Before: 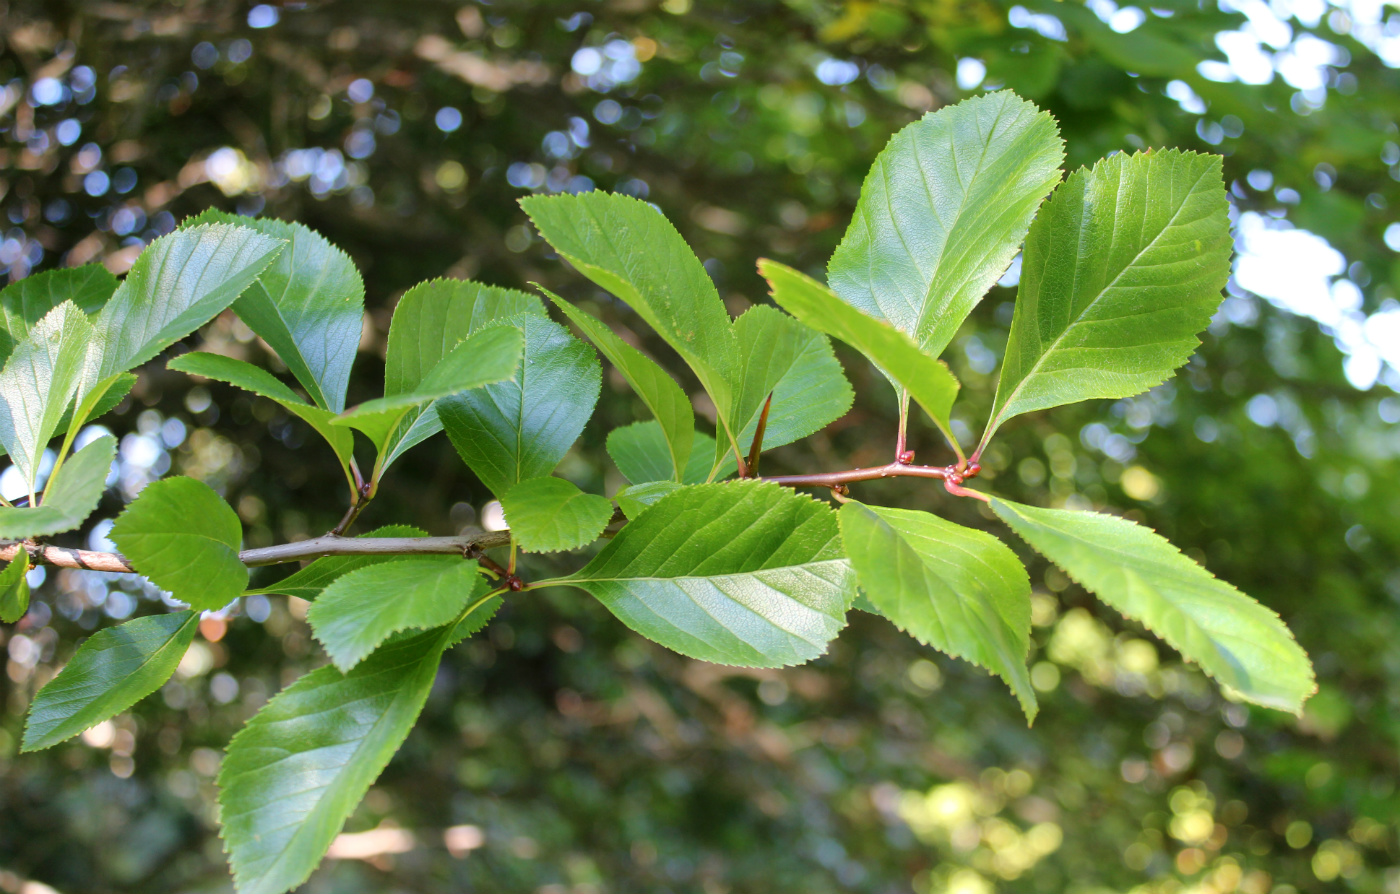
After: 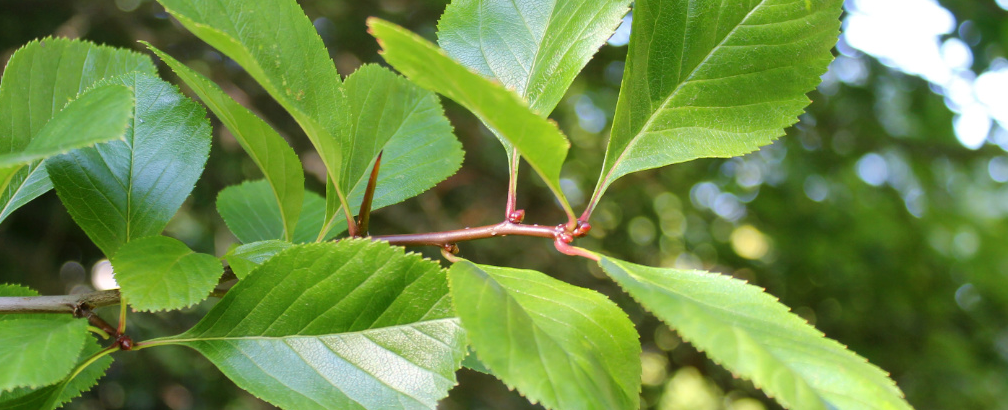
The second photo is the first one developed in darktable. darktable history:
crop and rotate: left 27.938%, top 27.046%, bottom 27.046%
shadows and highlights: soften with gaussian
